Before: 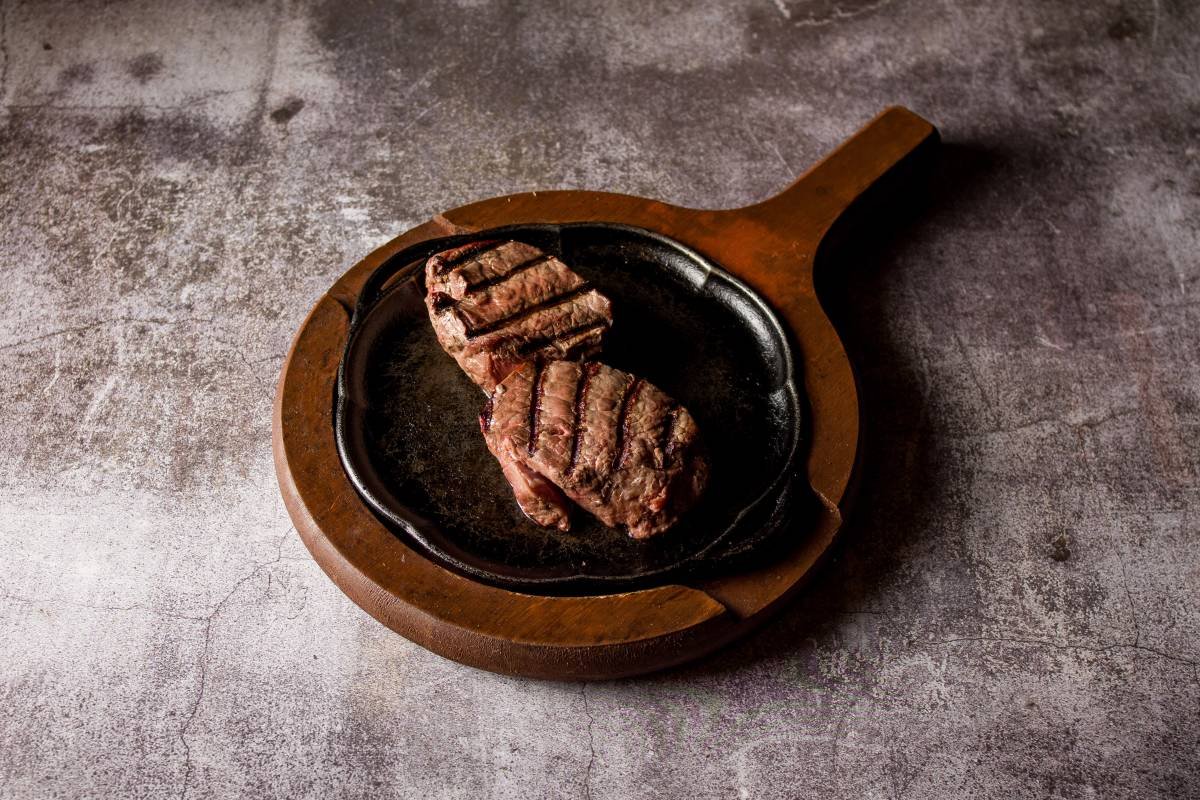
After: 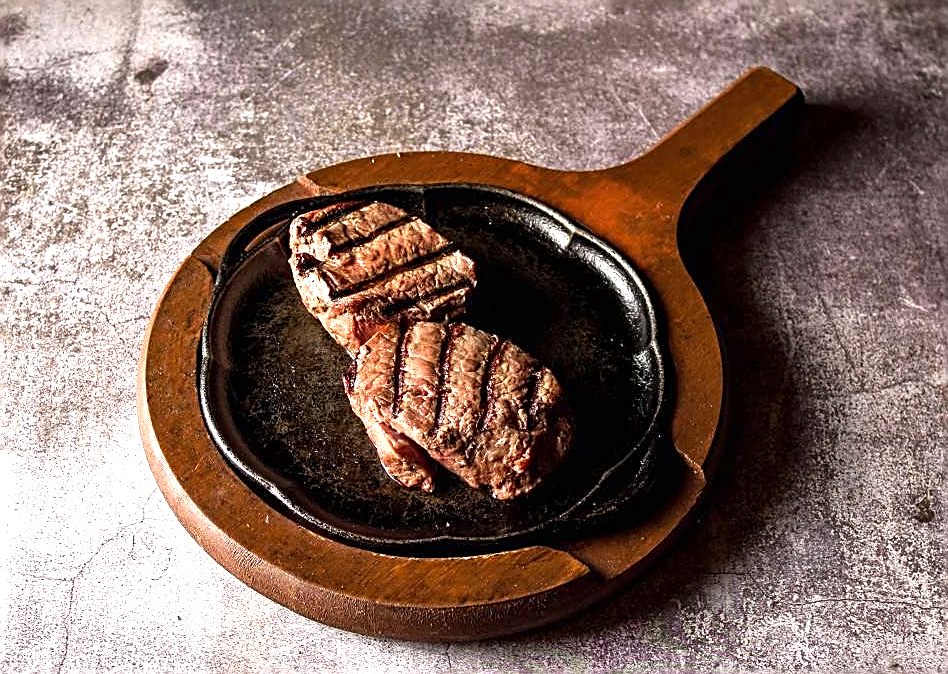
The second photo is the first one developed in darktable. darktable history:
crop: left 11.394%, top 4.973%, right 9.599%, bottom 10.734%
tone equalizer: -8 EV -0.424 EV, -7 EV -0.361 EV, -6 EV -0.352 EV, -5 EV -0.189 EV, -3 EV 0.22 EV, -2 EV 0.351 EV, -1 EV 0.392 EV, +0 EV 0.444 EV, smoothing diameter 24.91%, edges refinement/feathering 10.49, preserve details guided filter
exposure: exposure 0.697 EV, compensate highlight preservation false
sharpen: amount 0.89
